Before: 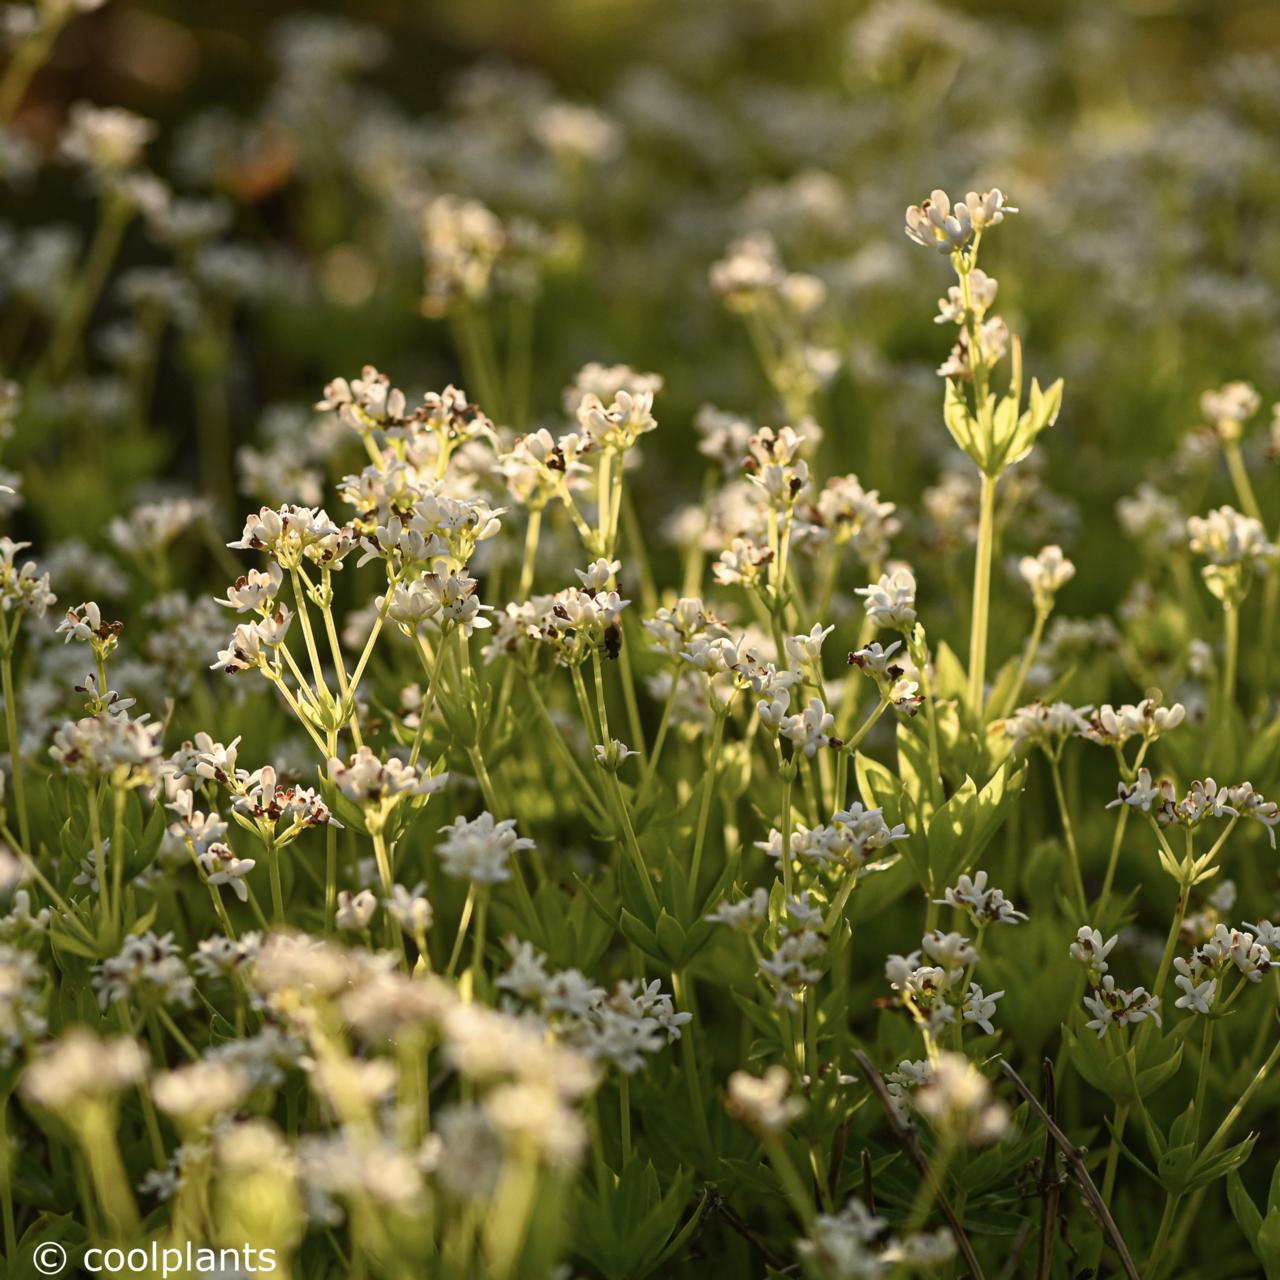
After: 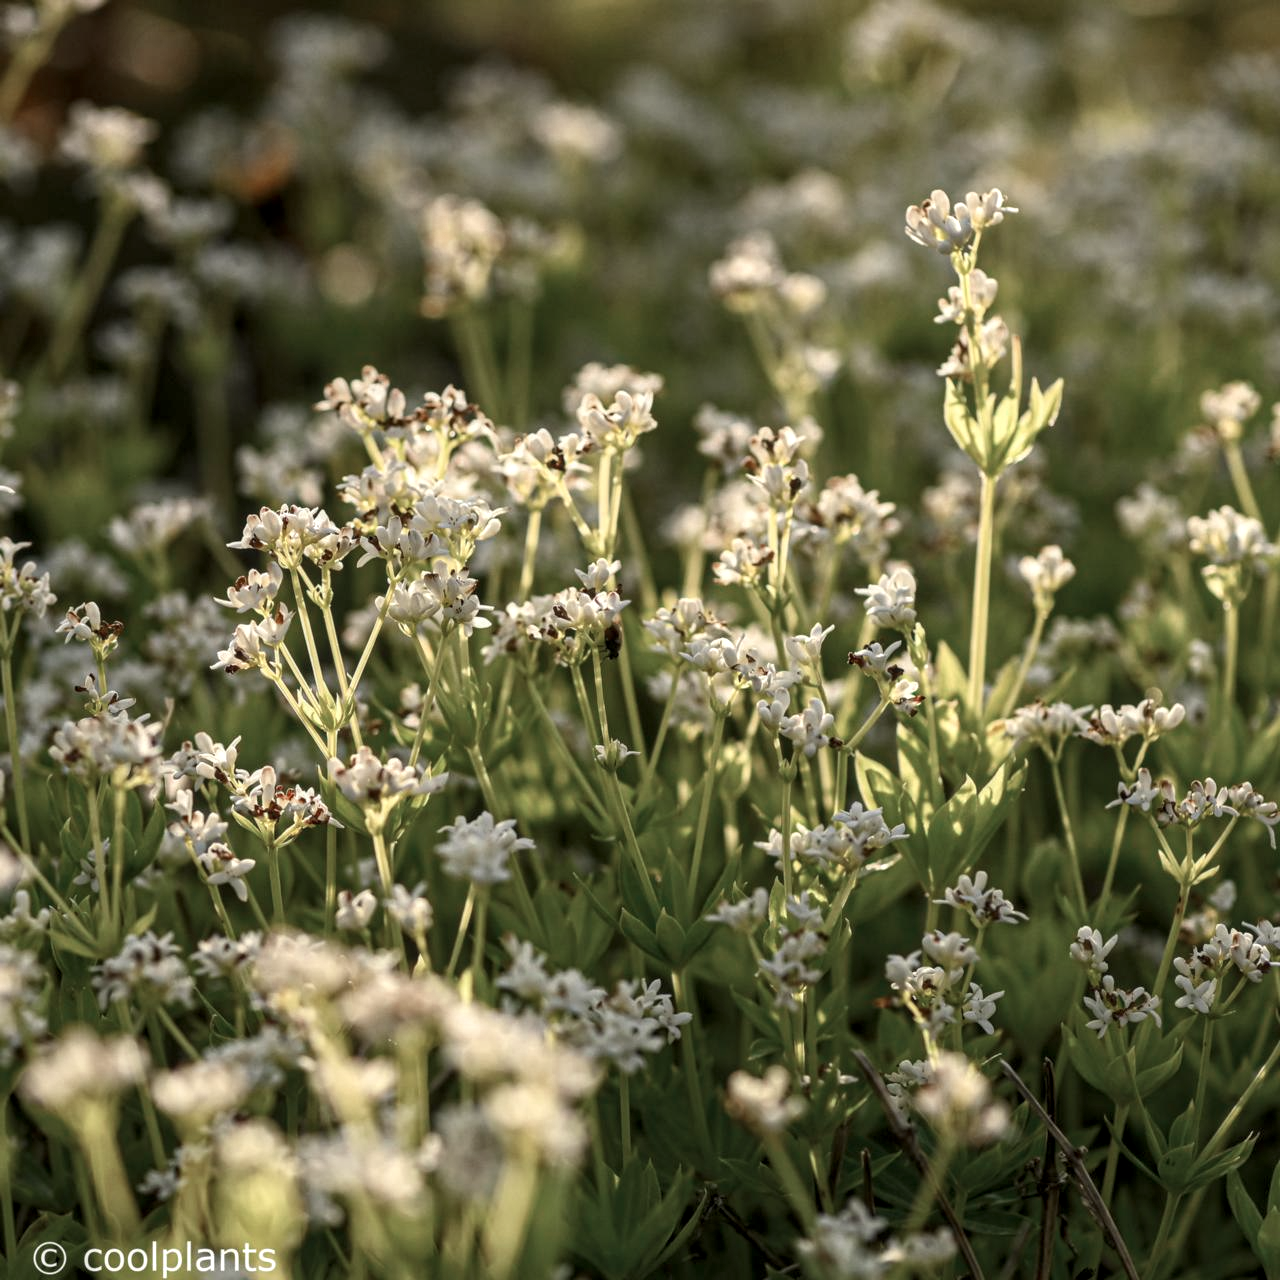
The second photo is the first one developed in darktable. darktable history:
color zones: curves: ch0 [(0, 0.5) (0.125, 0.4) (0.25, 0.5) (0.375, 0.4) (0.5, 0.4) (0.625, 0.35) (0.75, 0.35) (0.875, 0.5)]; ch1 [(0, 0.35) (0.125, 0.45) (0.25, 0.35) (0.375, 0.35) (0.5, 0.35) (0.625, 0.35) (0.75, 0.45) (0.875, 0.35)]; ch2 [(0, 0.6) (0.125, 0.5) (0.25, 0.5) (0.375, 0.6) (0.5, 0.6) (0.625, 0.5) (0.75, 0.5) (0.875, 0.5)]
local contrast: detail 130%
